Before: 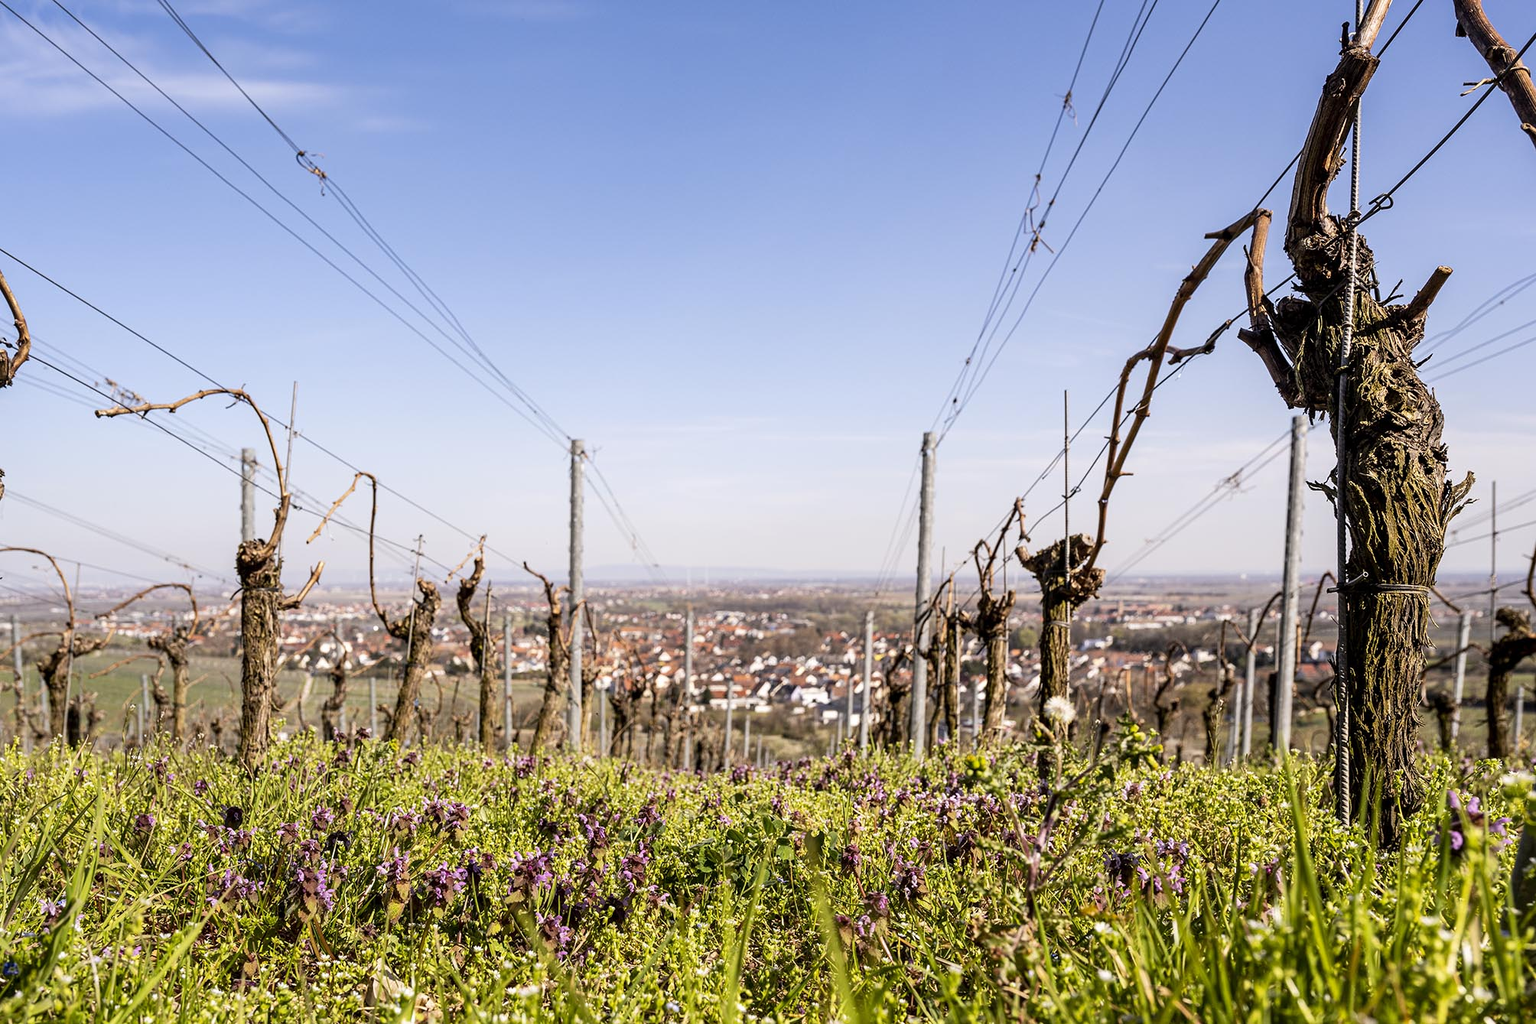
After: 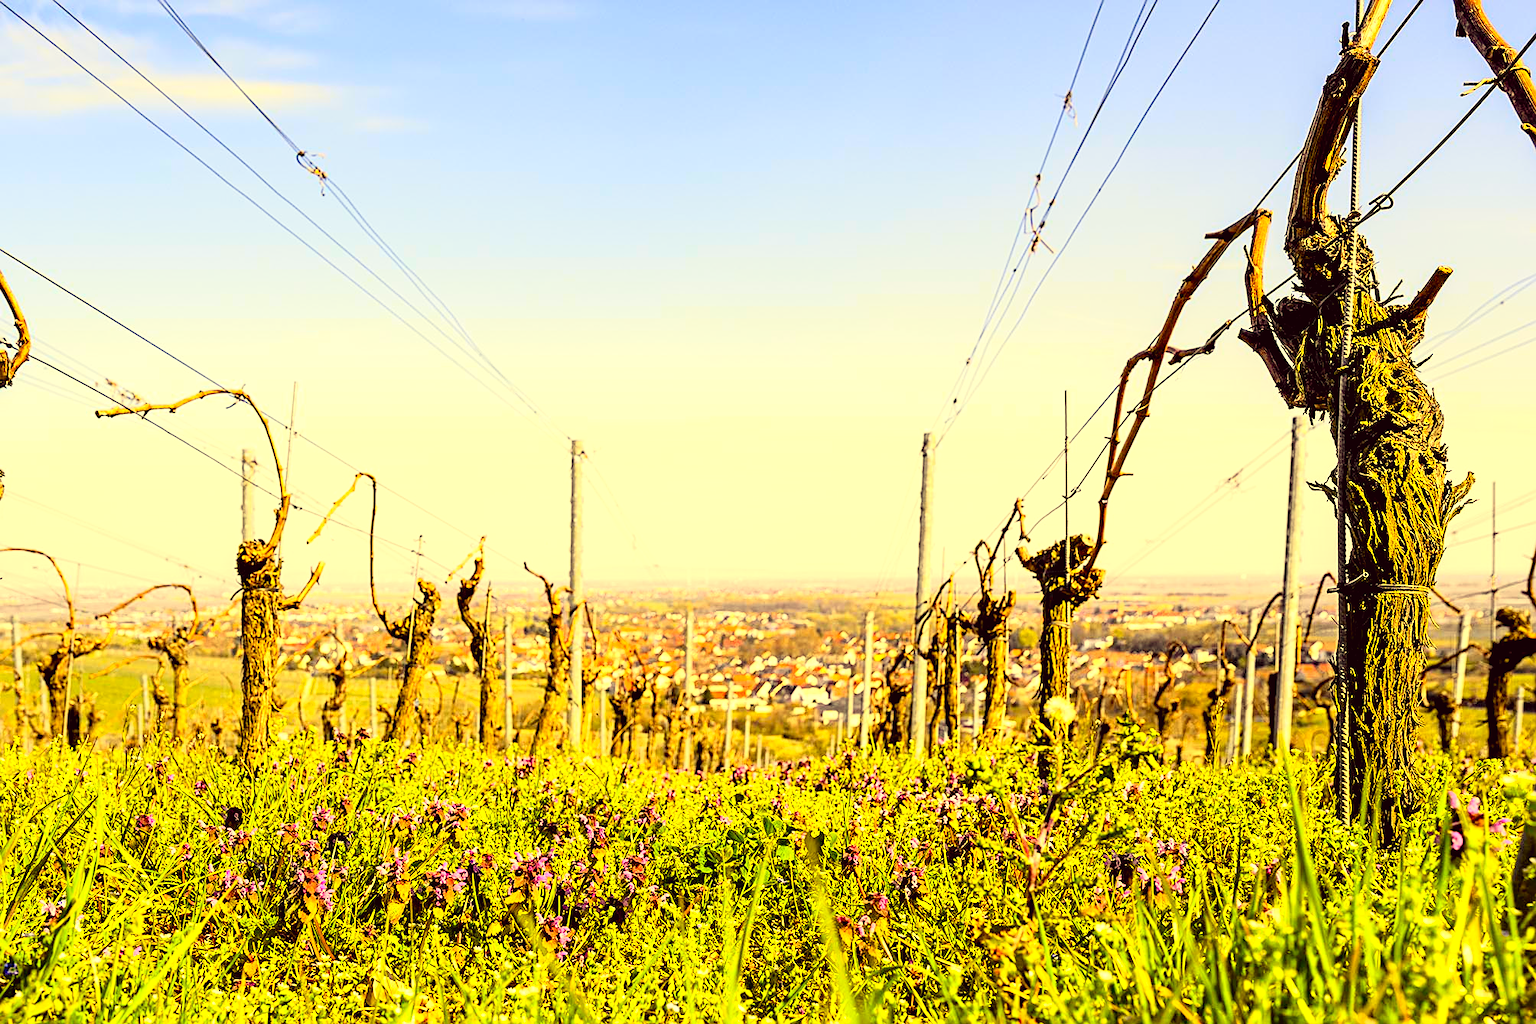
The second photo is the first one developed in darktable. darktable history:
color balance rgb: power › hue 325.04°, highlights gain › luminance 6.503%, highlights gain › chroma 1.301%, highlights gain › hue 89.23°, linear chroma grading › global chroma 16.976%, perceptual saturation grading › global saturation -0.023%
sharpen: on, module defaults
color correction: highlights a* -0.569, highlights b* 39.9, shadows a* 9.83, shadows b* -0.705
exposure: black level correction 0.001, exposure 0.675 EV, compensate highlight preservation false
tone curve: curves: ch0 [(0, 0.012) (0.093, 0.11) (0.345, 0.425) (0.457, 0.562) (0.628, 0.738) (0.839, 0.909) (0.998, 0.978)]; ch1 [(0, 0) (0.437, 0.408) (0.472, 0.47) (0.502, 0.497) (0.527, 0.523) (0.568, 0.577) (0.62, 0.66) (0.669, 0.748) (0.859, 0.899) (1, 1)]; ch2 [(0, 0) (0.33, 0.301) (0.421, 0.443) (0.473, 0.498) (0.509, 0.502) (0.535, 0.545) (0.549, 0.576) (0.644, 0.703) (1, 1)], color space Lab, independent channels, preserve colors none
